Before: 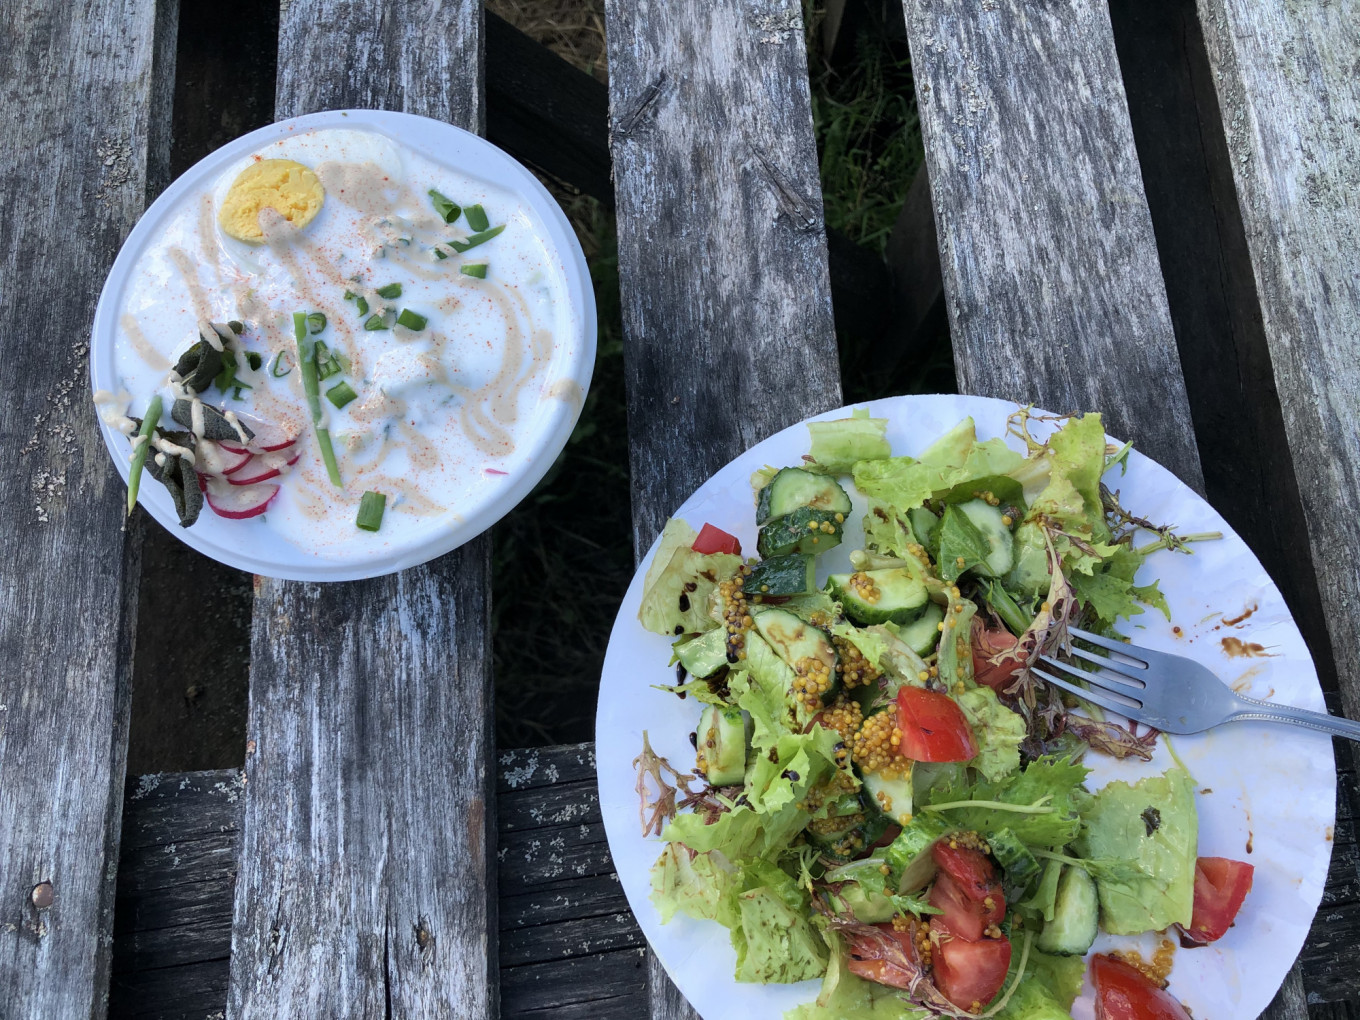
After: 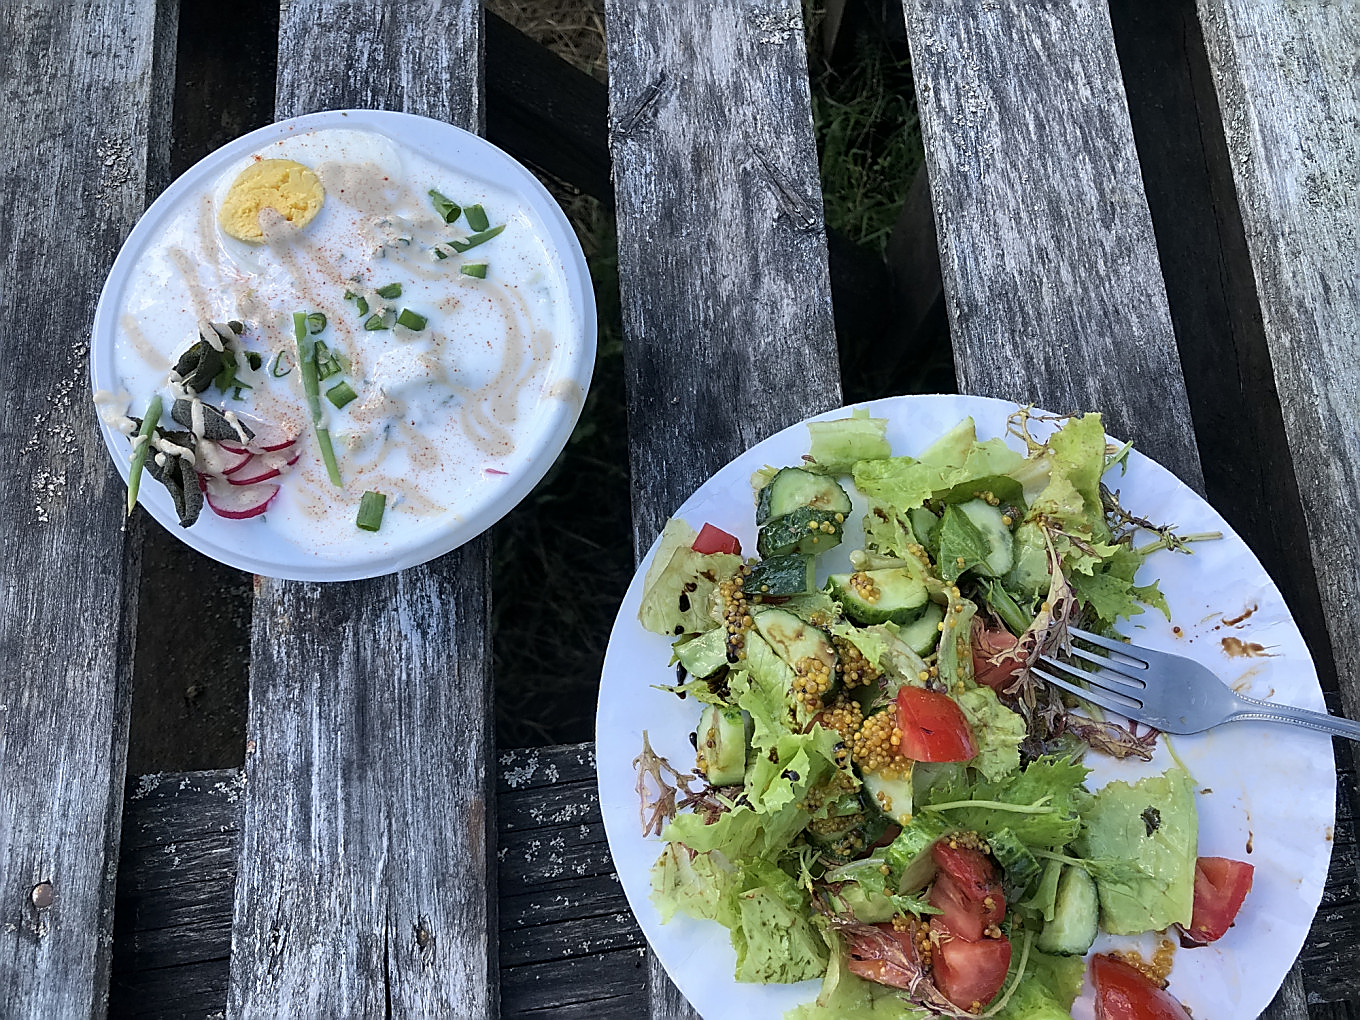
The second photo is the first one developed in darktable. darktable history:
sharpen: radius 1.4, amount 1.25, threshold 0.7
contrast equalizer: y [[0.5 ×6], [0.5 ×6], [0.5 ×6], [0 ×6], [0, 0, 0, 0.581, 0.011, 0]]
